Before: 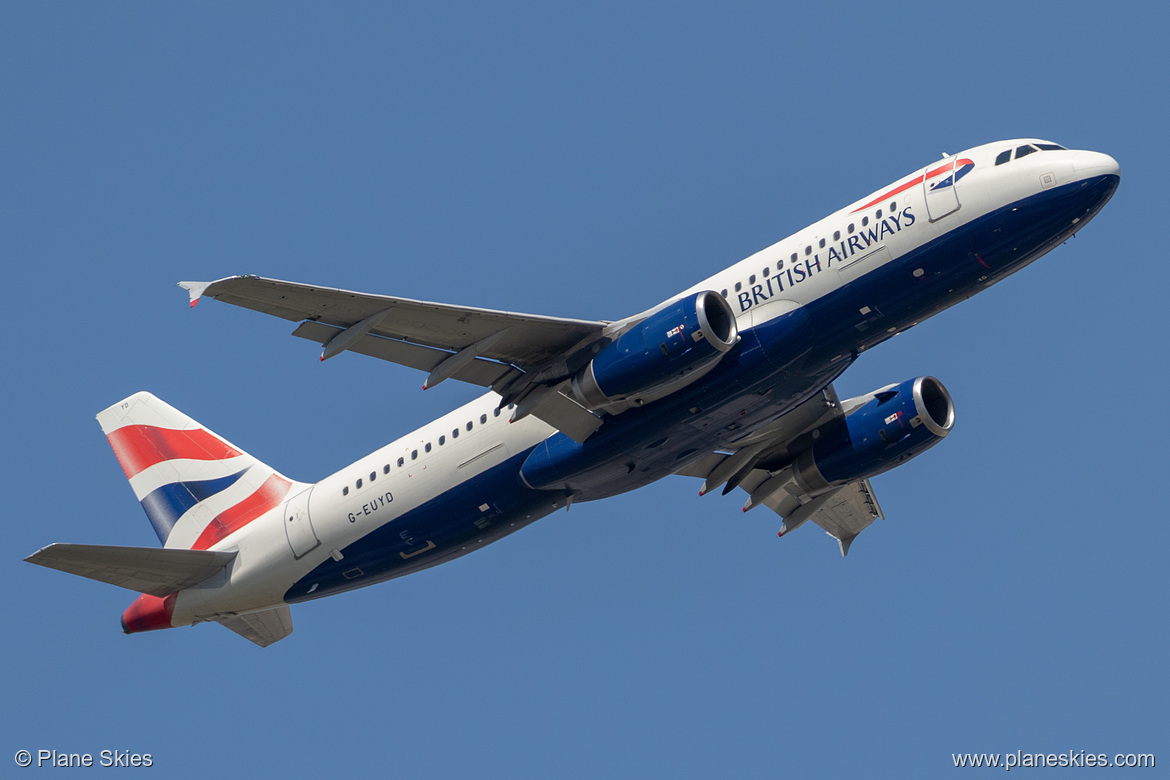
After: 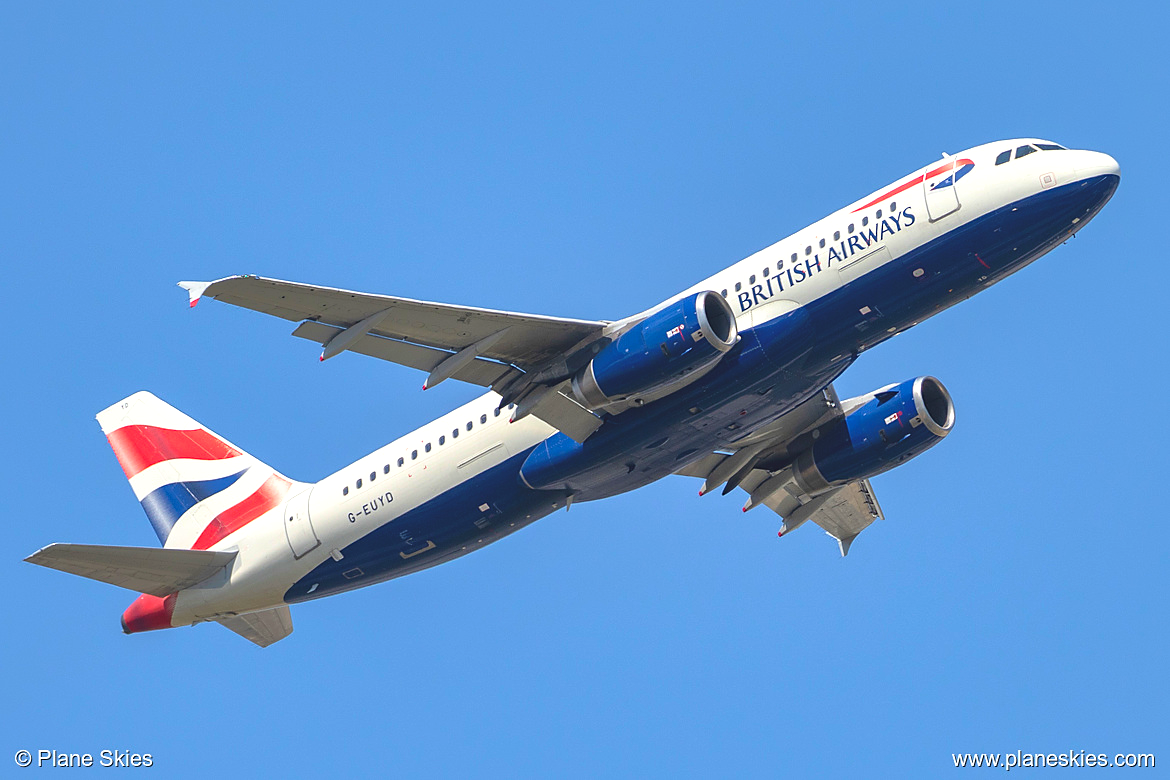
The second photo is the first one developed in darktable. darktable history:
velvia: strength 15.17%
contrast brightness saturation: contrast 0.204, brightness 0.166, saturation 0.22
sharpen: radius 1.582, amount 0.376, threshold 1.14
shadows and highlights: shadows 39.27, highlights -59.74
exposure: black level correction -0.005, exposure 0.629 EV, compensate highlight preservation false
